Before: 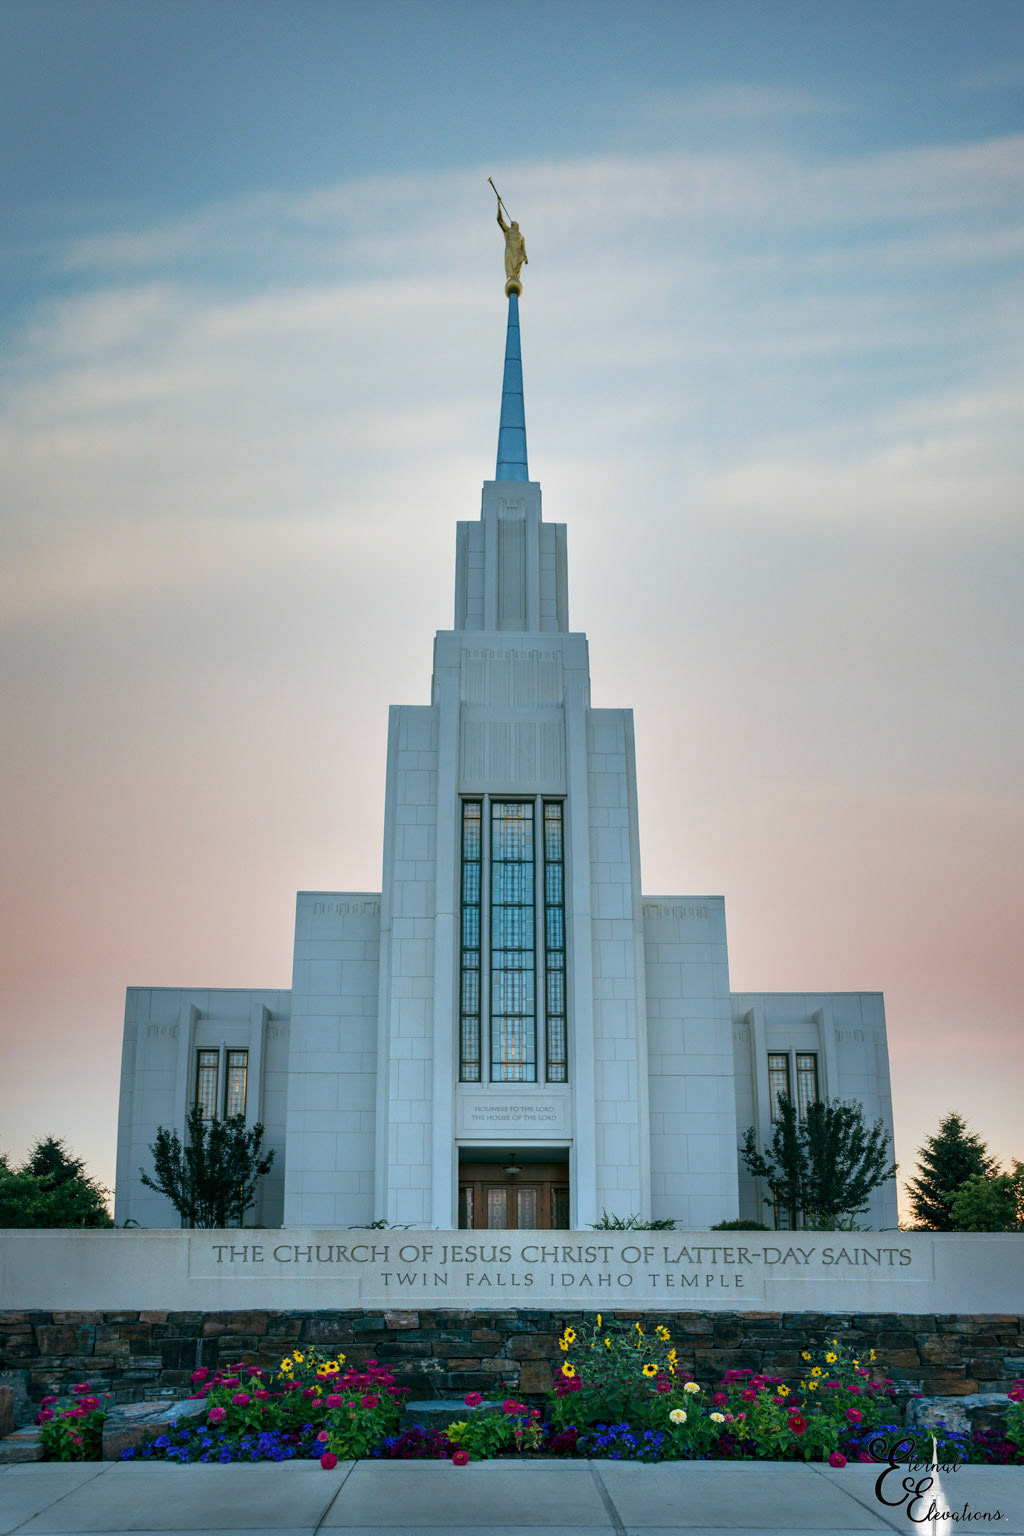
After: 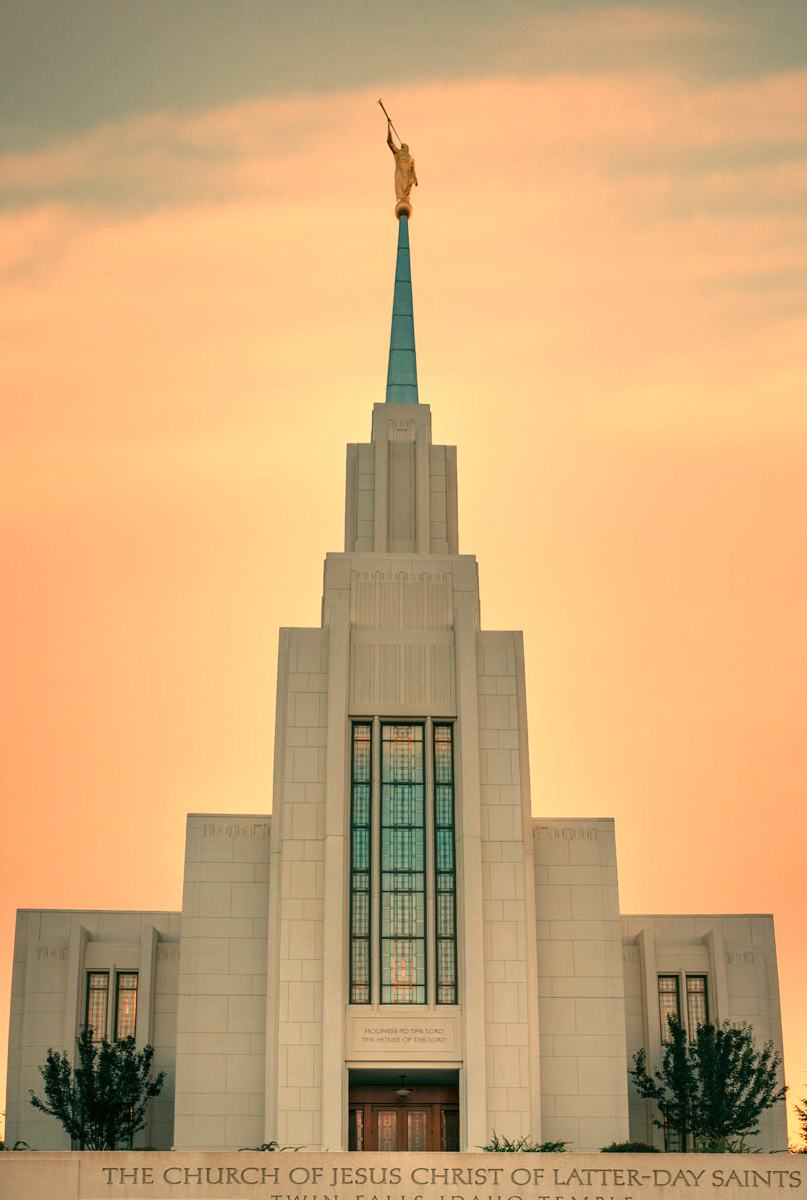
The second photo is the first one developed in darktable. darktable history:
white balance: red 1.467, blue 0.684
crop and rotate: left 10.77%, top 5.1%, right 10.41%, bottom 16.76%
